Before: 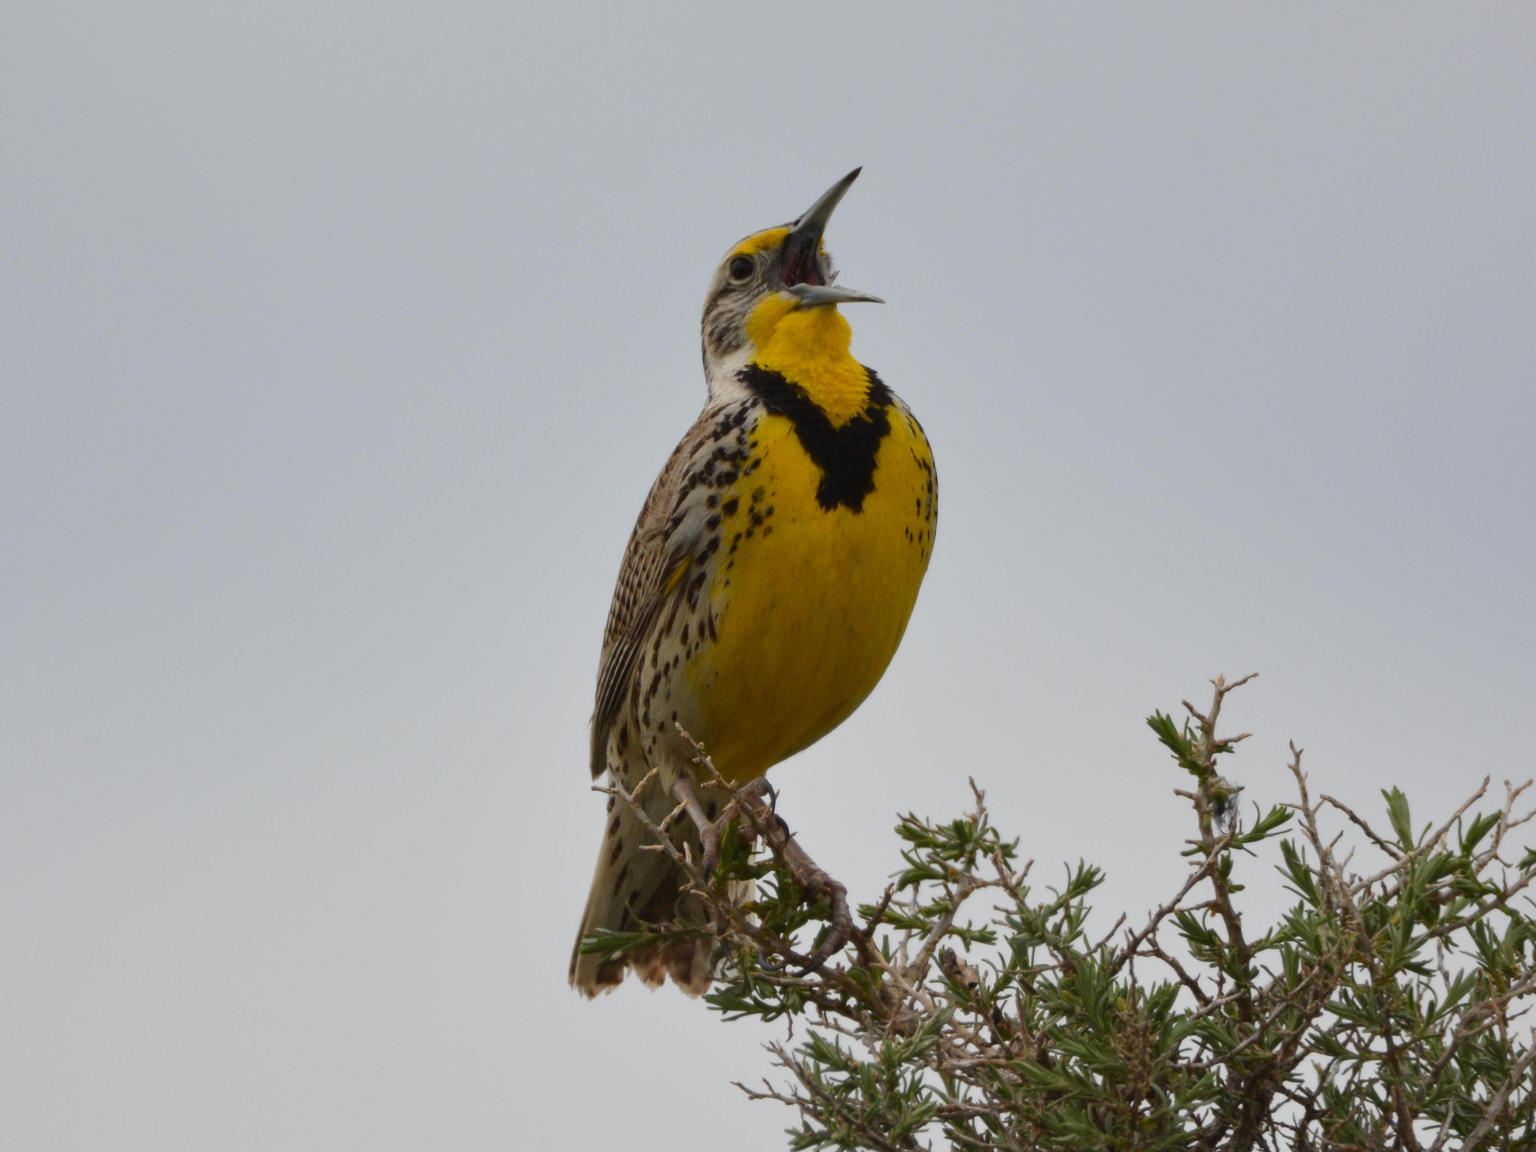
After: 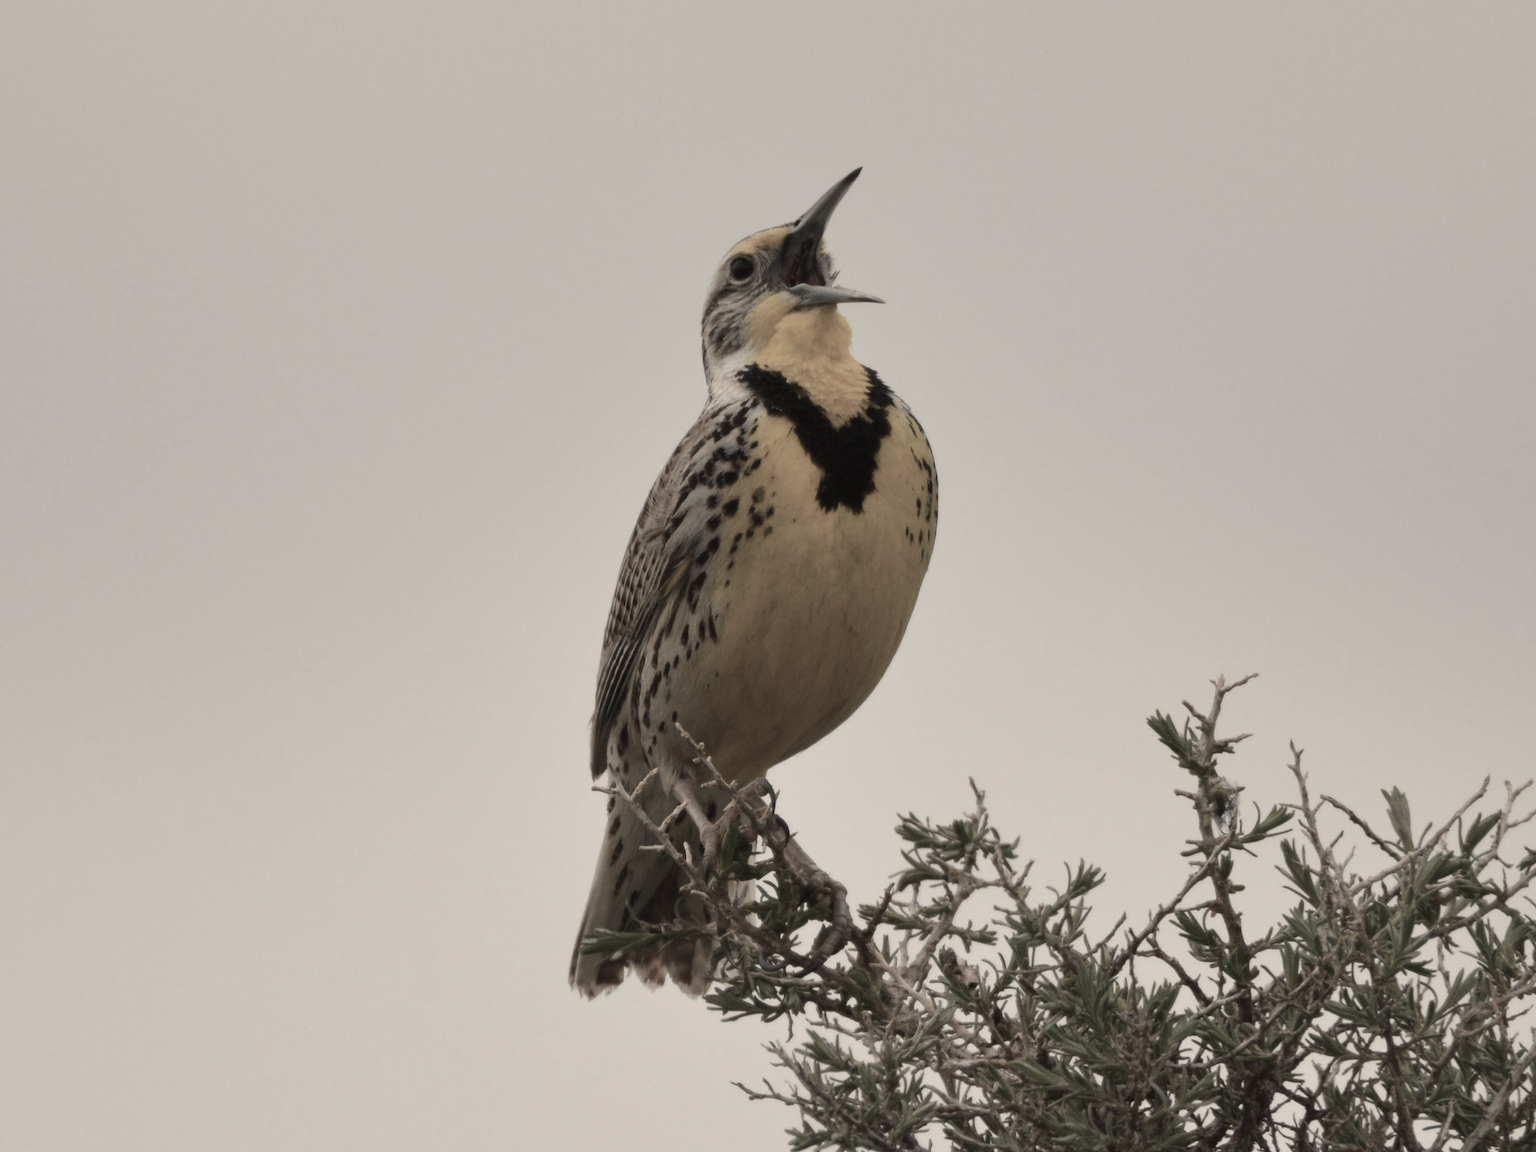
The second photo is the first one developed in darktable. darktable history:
color zones: curves: ch0 [(0, 0.559) (0.153, 0.551) (0.229, 0.5) (0.429, 0.5) (0.571, 0.5) (0.714, 0.5) (0.857, 0.5) (1, 0.559)]; ch1 [(0, 0.417) (0.112, 0.336) (0.213, 0.26) (0.429, 0.34) (0.571, 0.35) (0.683, 0.331) (0.857, 0.344) (1, 0.417)]
white balance: red 1.123, blue 0.83
color correction: saturation 0.57
